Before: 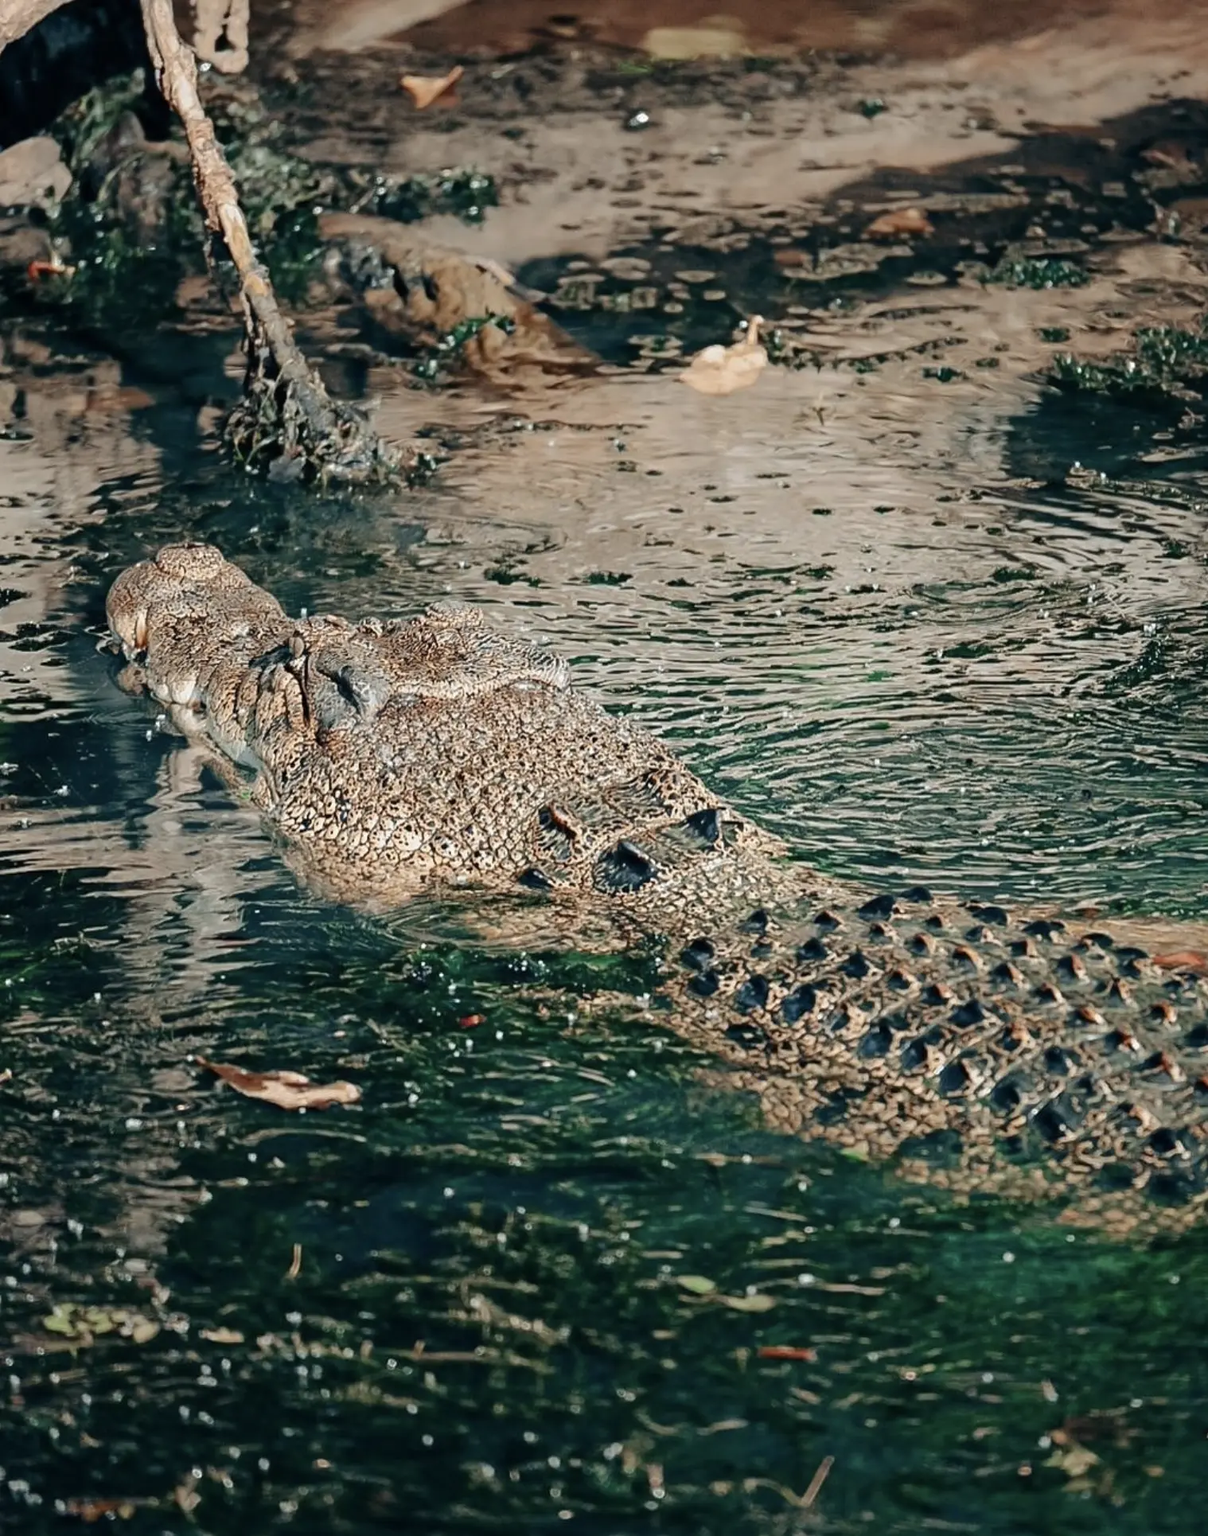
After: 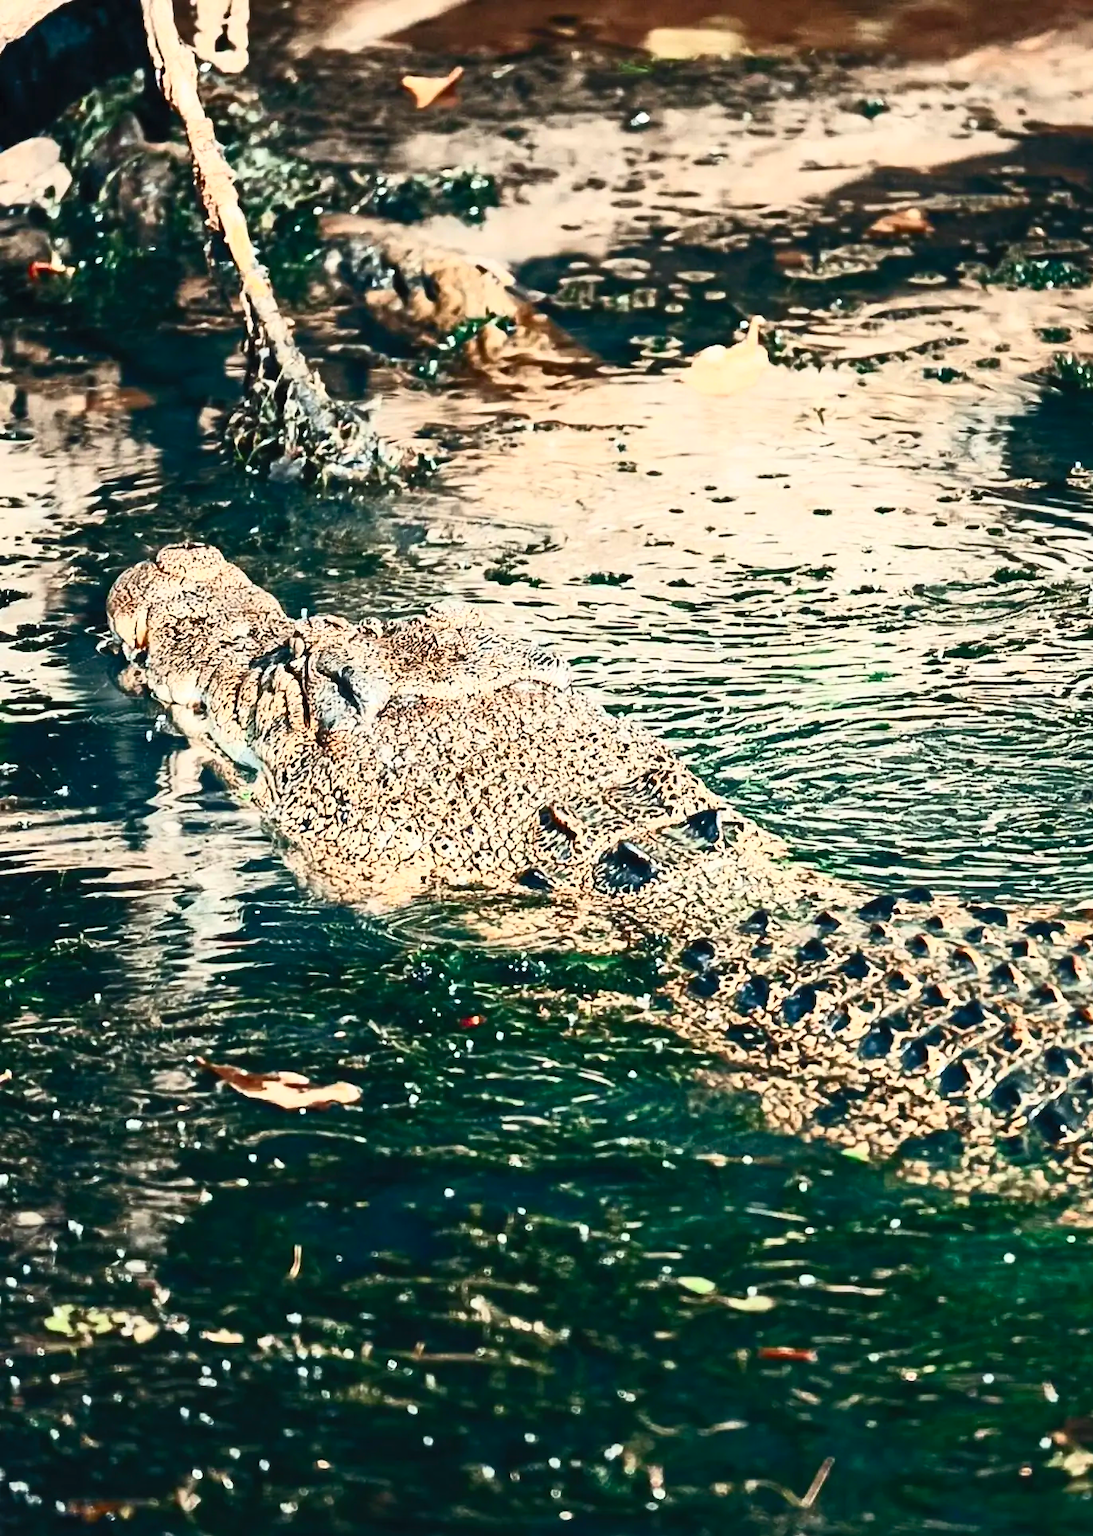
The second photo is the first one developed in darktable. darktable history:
contrast brightness saturation: contrast 0.848, brightness 0.581, saturation 0.58
crop: right 9.5%, bottom 0.018%
